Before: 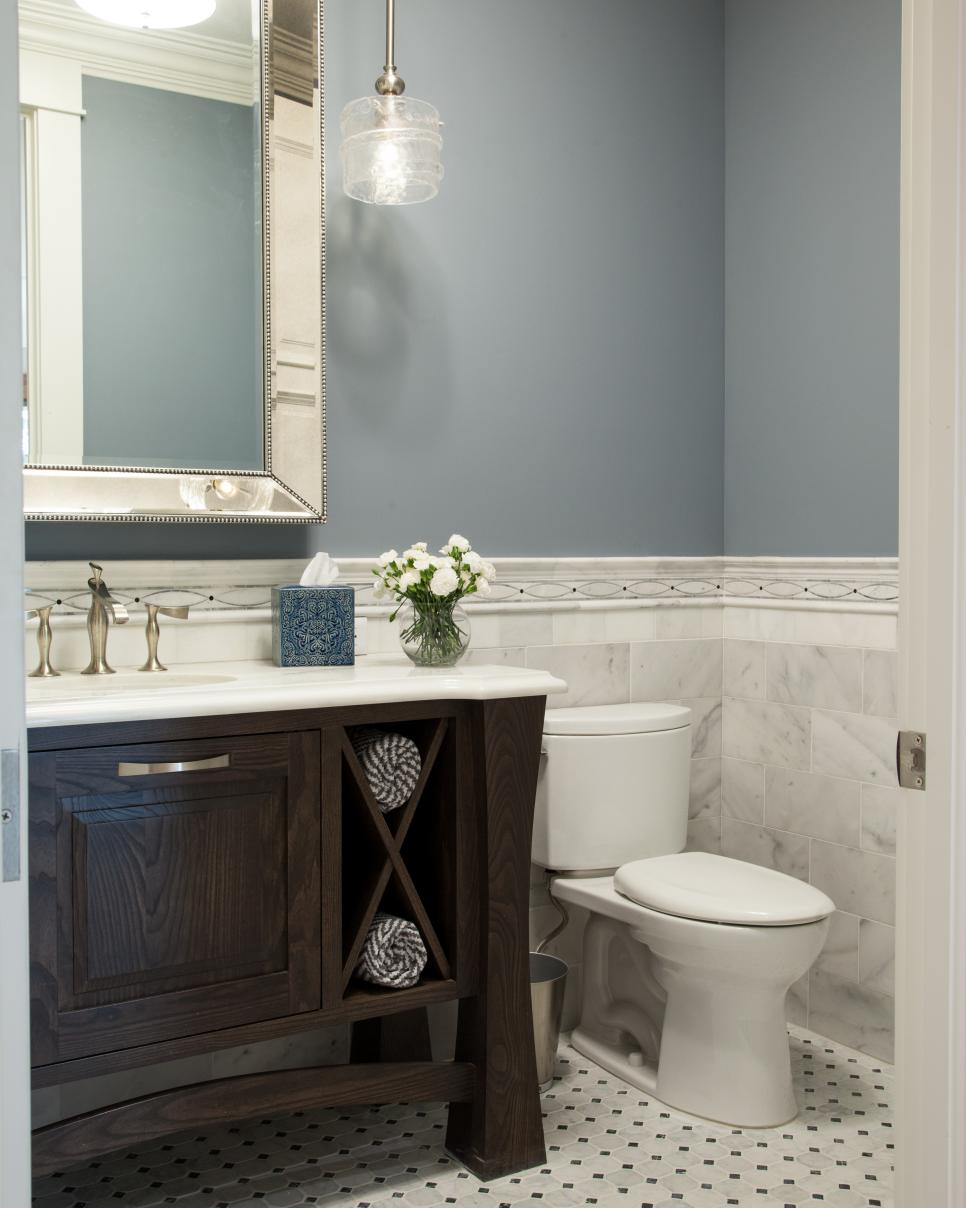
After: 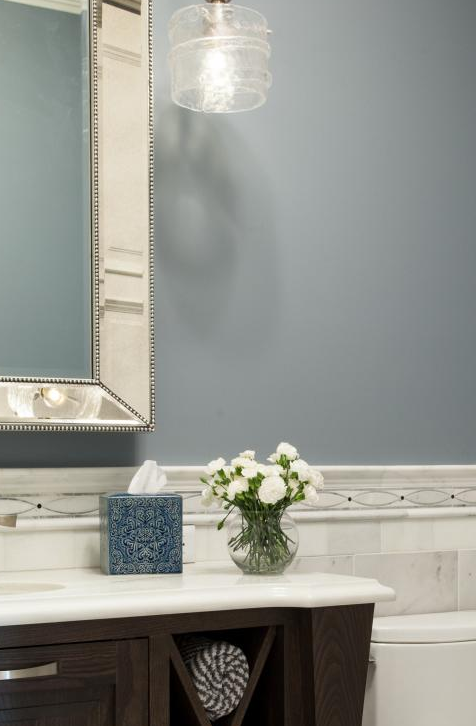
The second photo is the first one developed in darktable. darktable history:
crop: left 17.835%, top 7.675%, right 32.881%, bottom 32.213%
base curve: curves: ch0 [(0, 0) (0.297, 0.298) (1, 1)], preserve colors none
